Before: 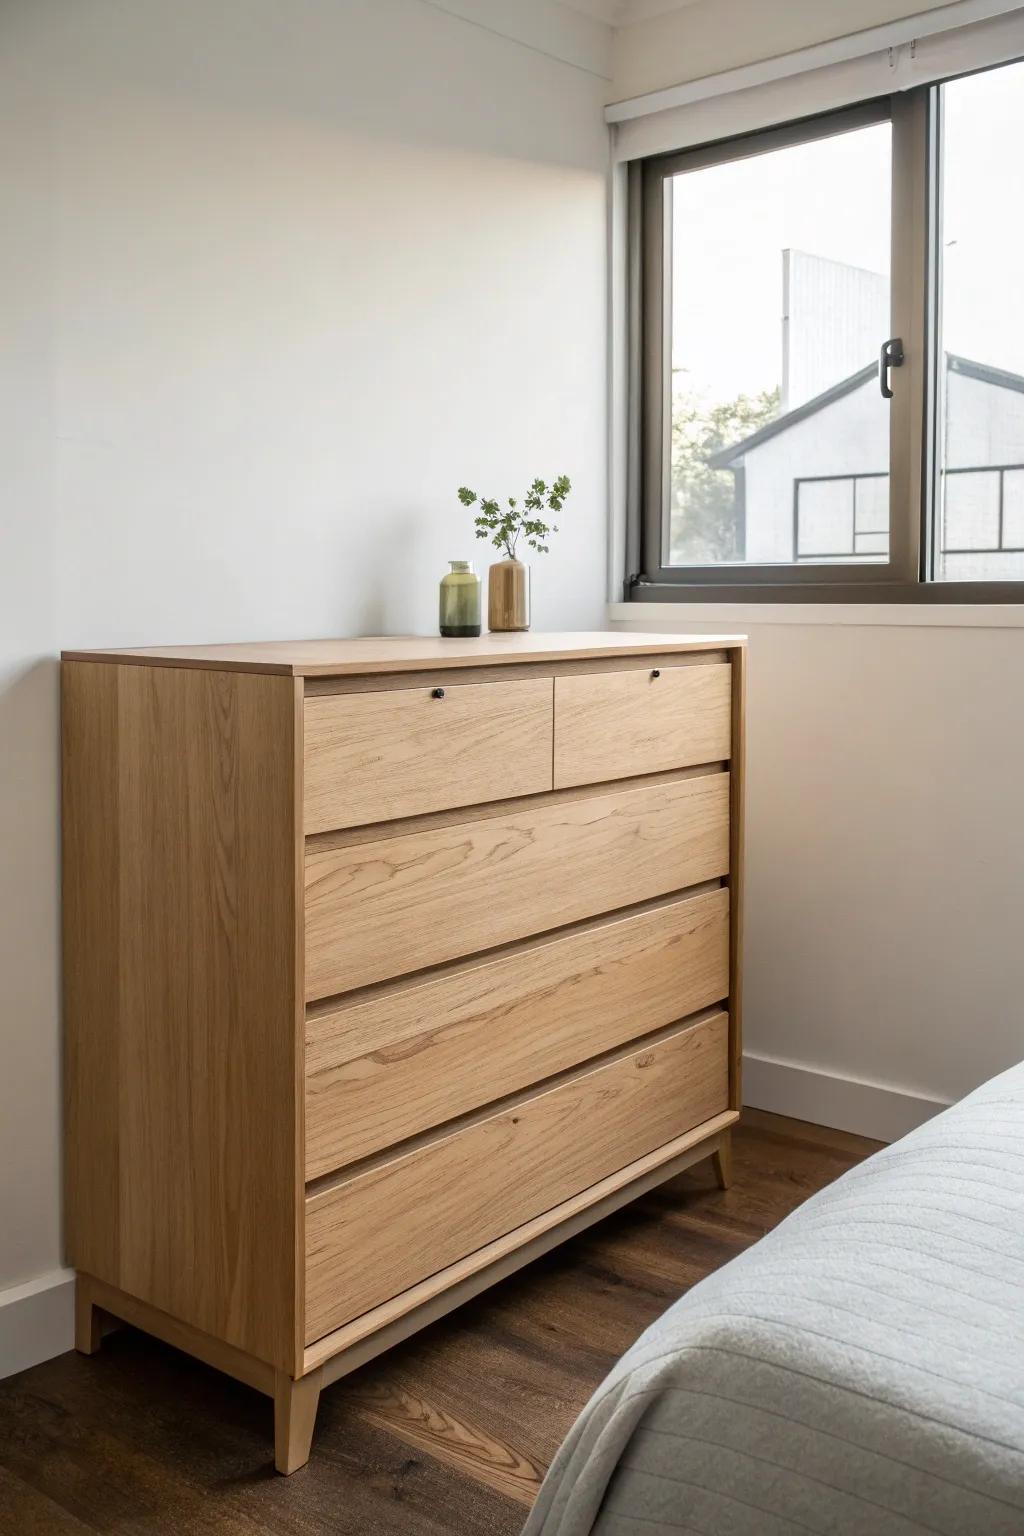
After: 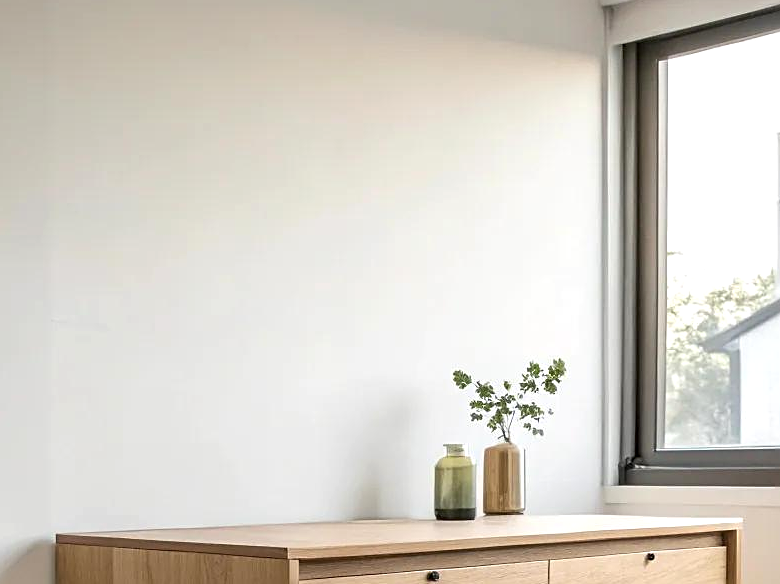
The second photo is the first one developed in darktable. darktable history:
exposure: exposure 0.217 EV, compensate highlight preservation false
crop: left 0.516%, top 7.64%, right 23.227%, bottom 54.306%
sharpen: on, module defaults
